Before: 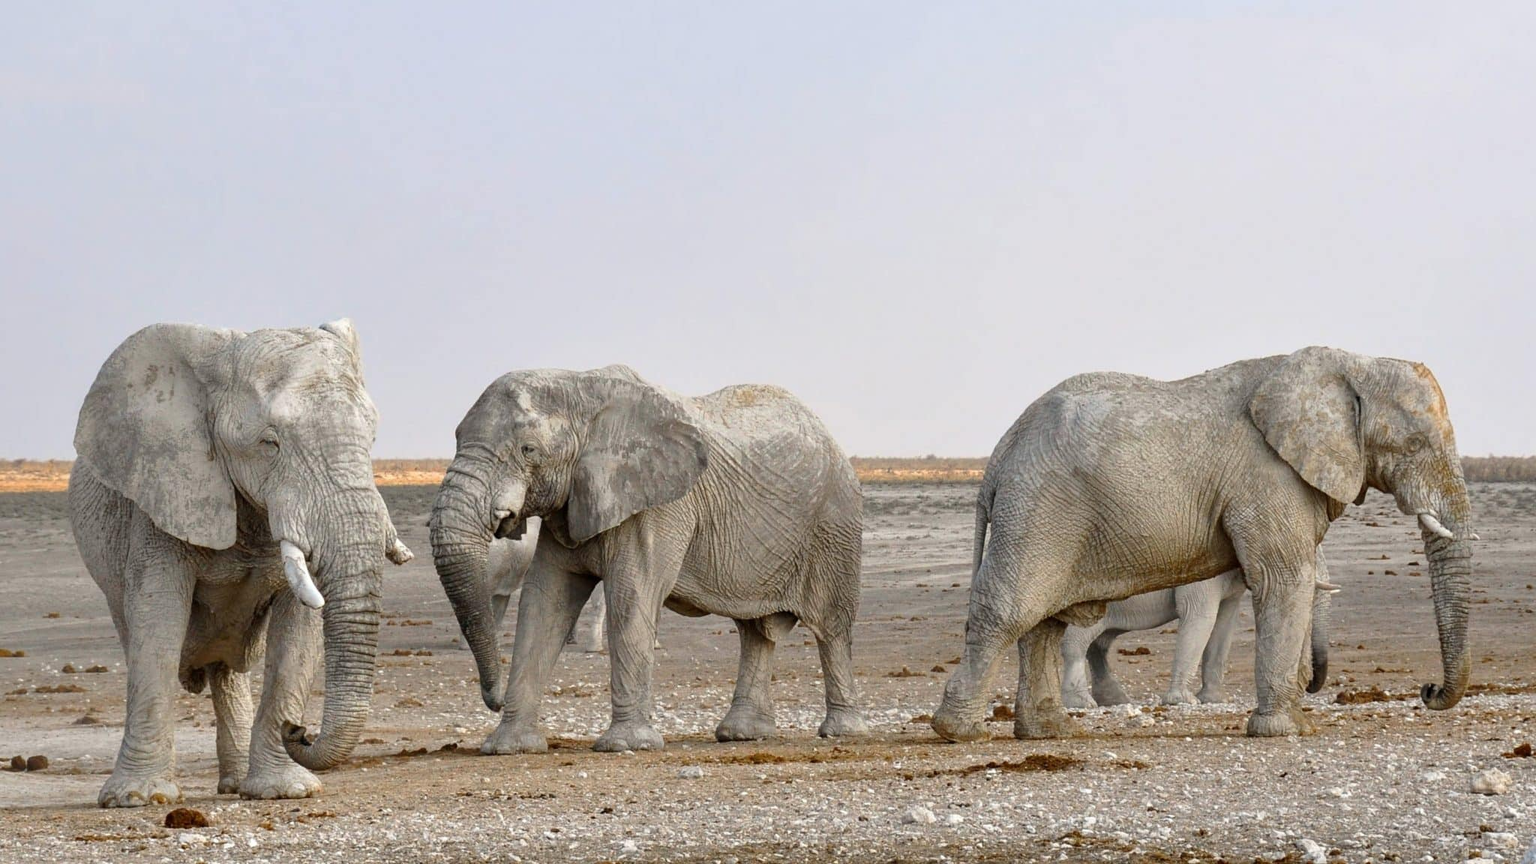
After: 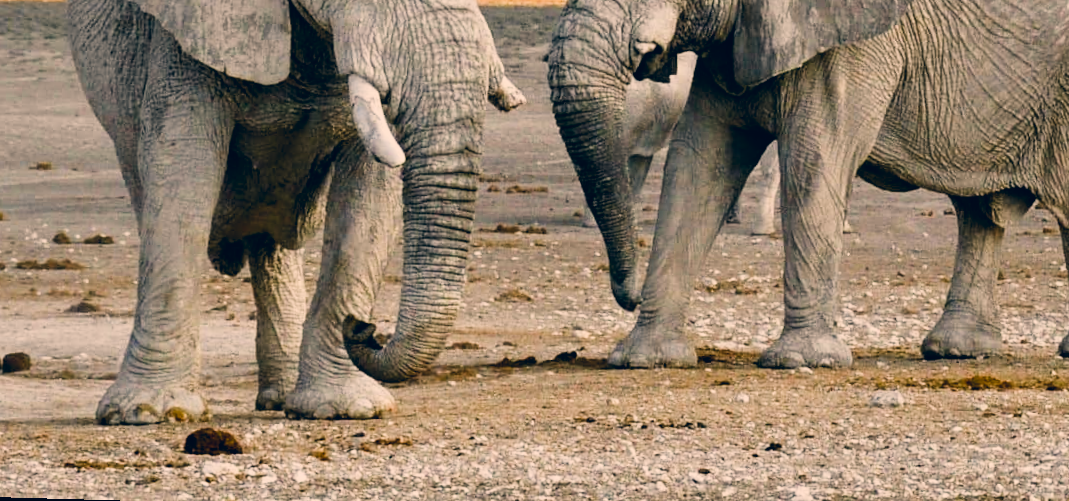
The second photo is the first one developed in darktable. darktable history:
color correction: highlights a* 10.32, highlights b* 14.66, shadows a* -9.59, shadows b* -15.02
rotate and perspective: rotation 1.57°, crop left 0.018, crop right 0.982, crop top 0.039, crop bottom 0.961
sigmoid: contrast 1.8
crop and rotate: top 54.778%, right 46.61%, bottom 0.159%
